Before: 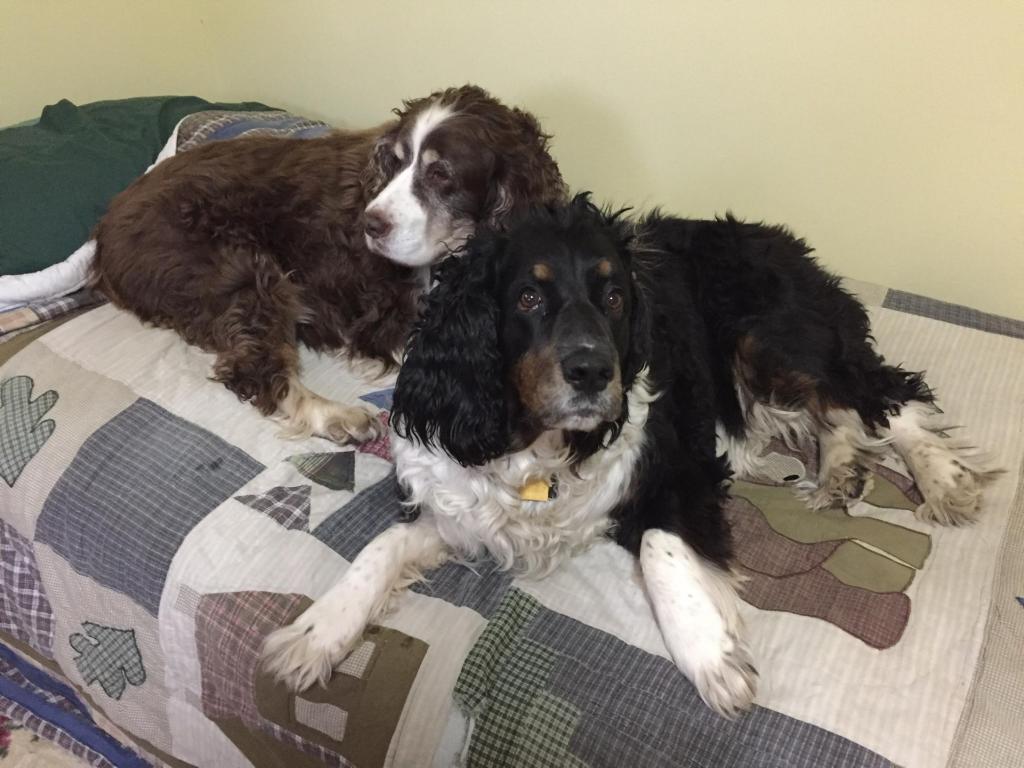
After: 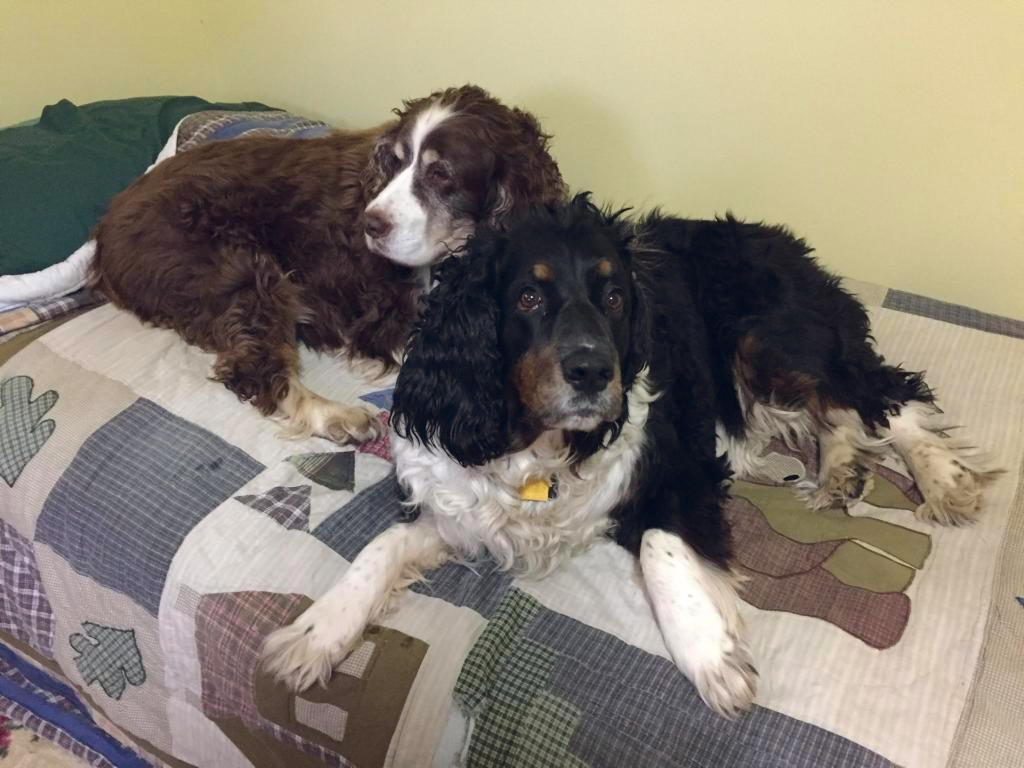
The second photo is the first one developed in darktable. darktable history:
color balance rgb: global offset › chroma 0.06%, global offset › hue 253.75°, perceptual saturation grading › global saturation 29.735%
